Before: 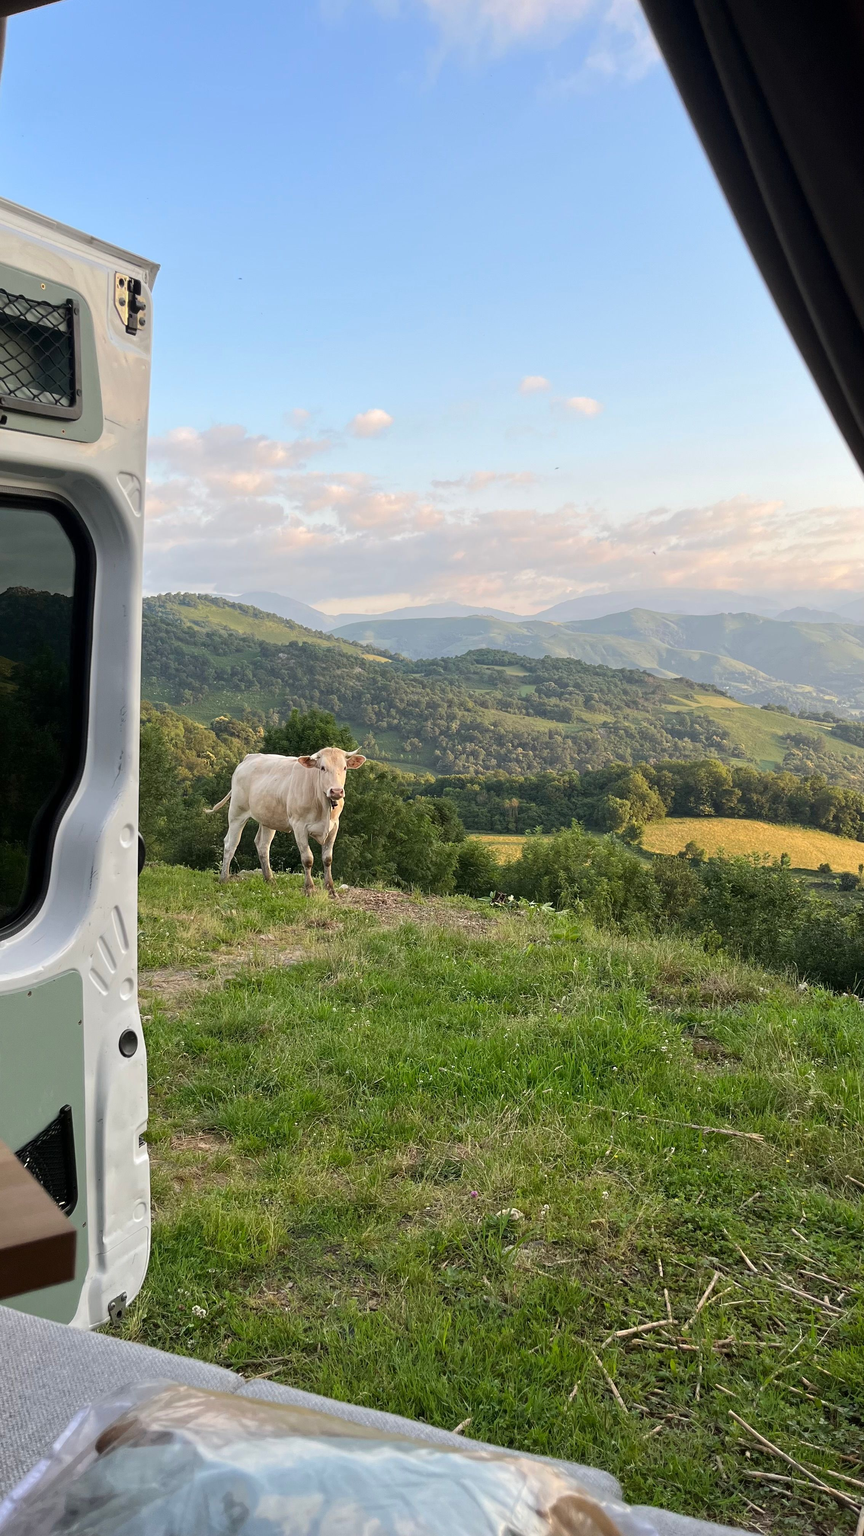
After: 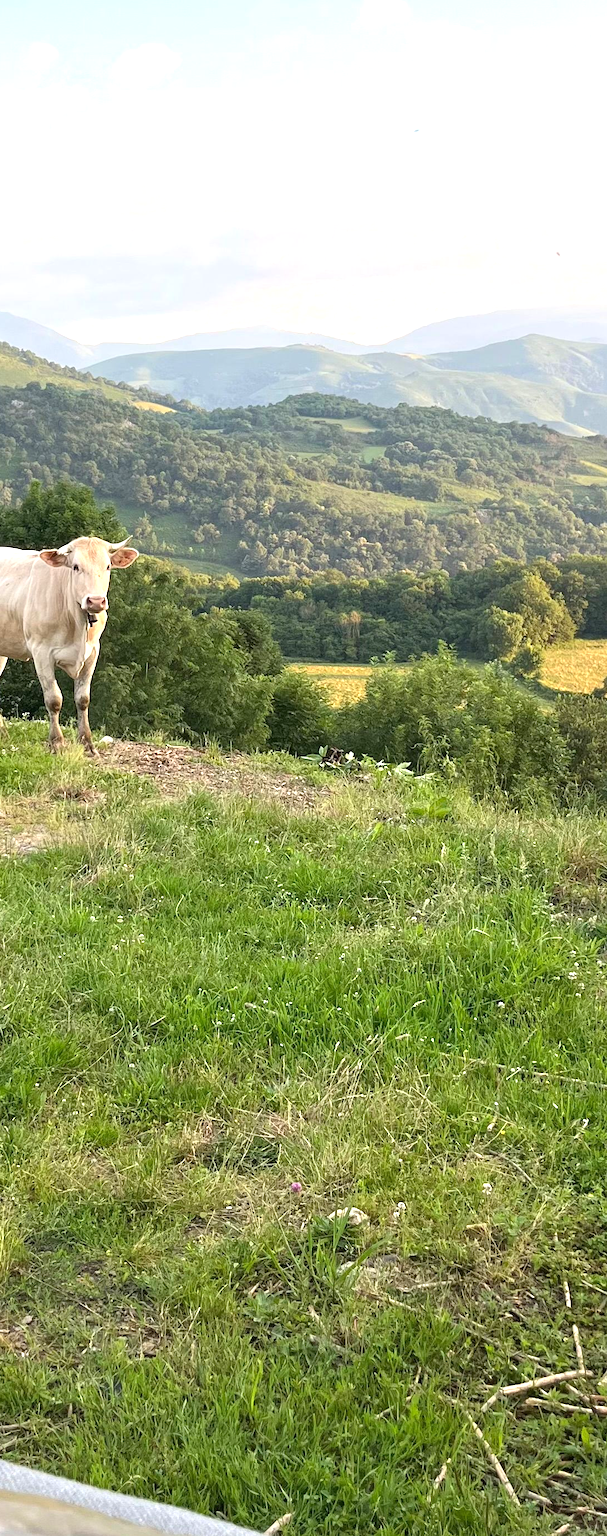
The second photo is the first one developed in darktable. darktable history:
exposure: exposure 0.781 EV, compensate highlight preservation false
crop: left 31.379%, top 24.658%, right 20.326%, bottom 6.628%
